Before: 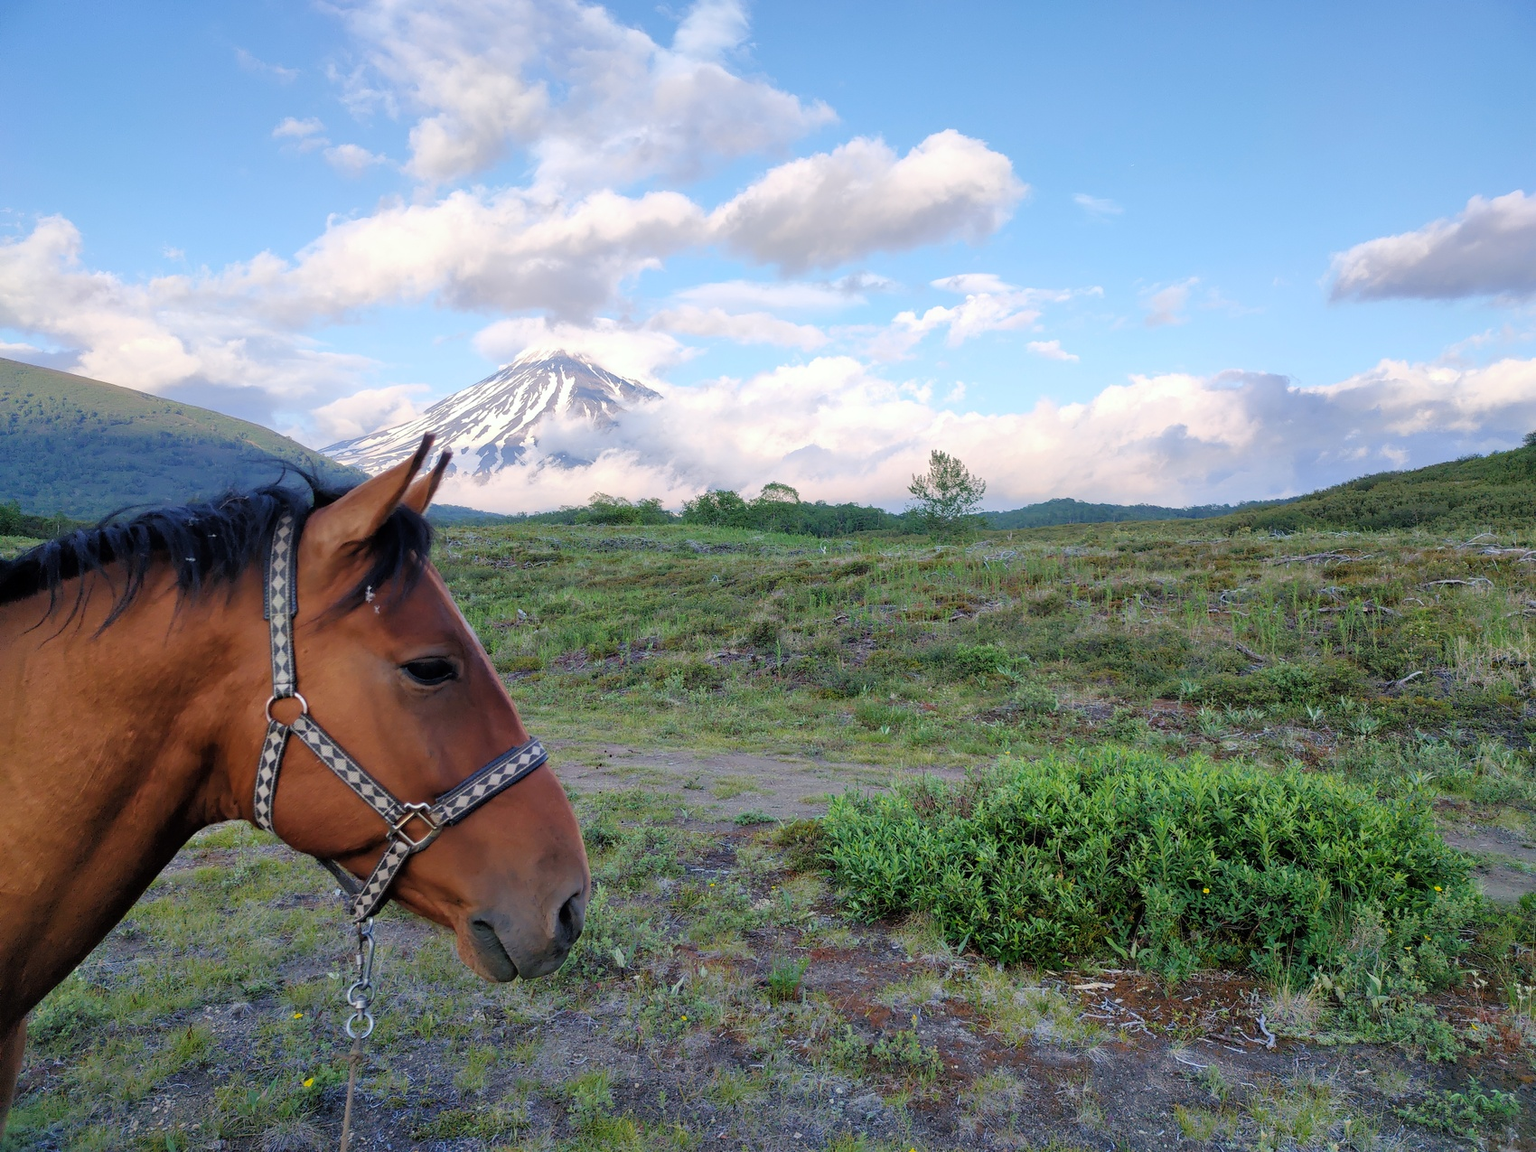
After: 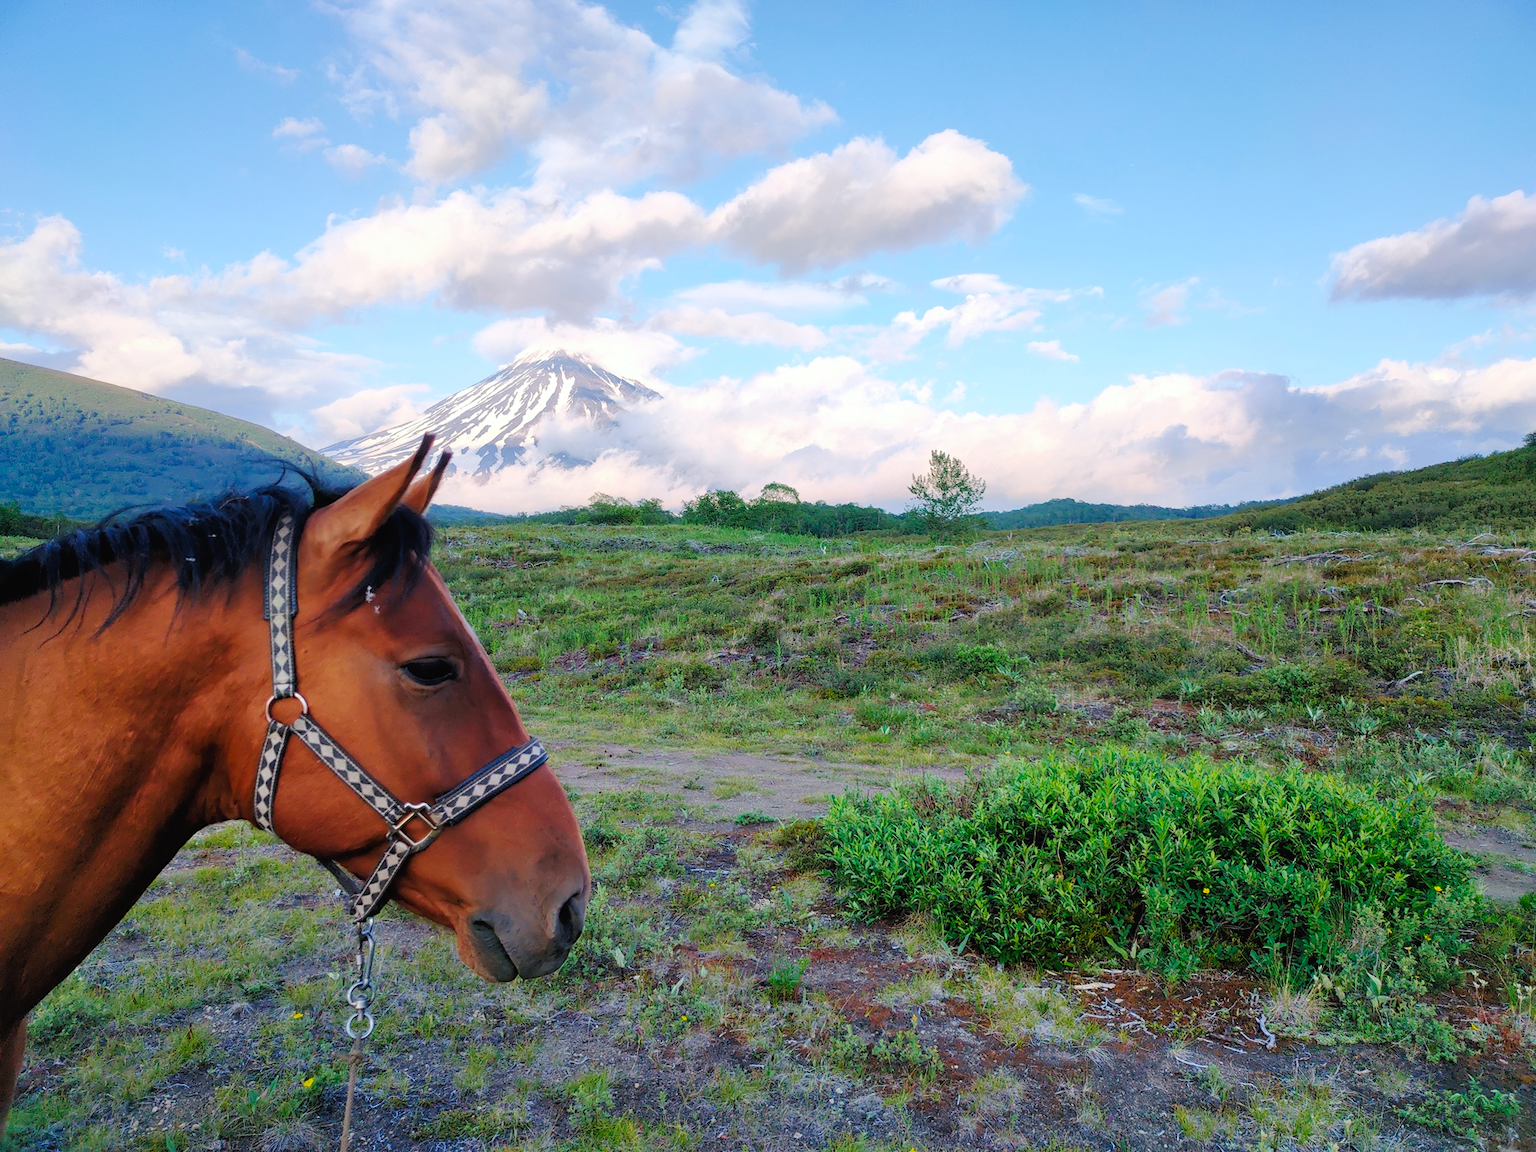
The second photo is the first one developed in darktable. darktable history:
tone curve: curves: ch0 [(0, 0.015) (0.037, 0.032) (0.131, 0.113) (0.275, 0.26) (0.497, 0.531) (0.617, 0.663) (0.704, 0.748) (0.813, 0.842) (0.911, 0.931) (0.997, 1)]; ch1 [(0, 0) (0.301, 0.3) (0.444, 0.438) (0.493, 0.494) (0.501, 0.499) (0.534, 0.543) (0.582, 0.605) (0.658, 0.687) (0.746, 0.79) (1, 1)]; ch2 [(0, 0) (0.246, 0.234) (0.36, 0.356) (0.415, 0.426) (0.476, 0.492) (0.502, 0.499) (0.525, 0.513) (0.533, 0.534) (0.586, 0.598) (0.634, 0.643) (0.706, 0.717) (0.853, 0.83) (1, 0.951)], preserve colors none
